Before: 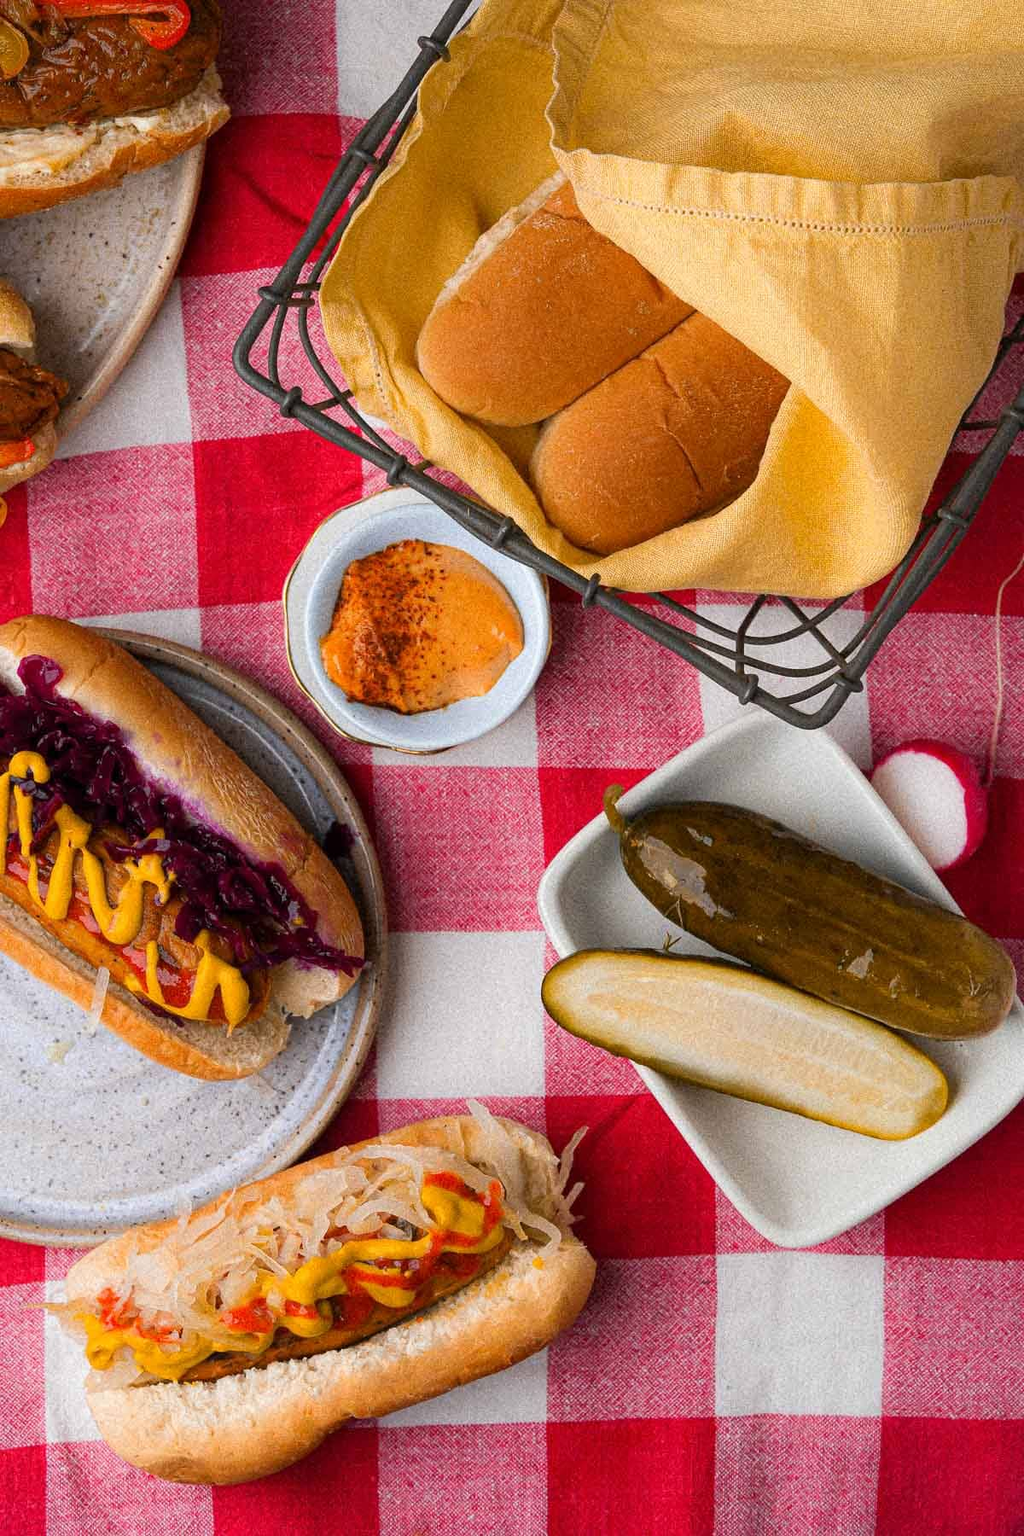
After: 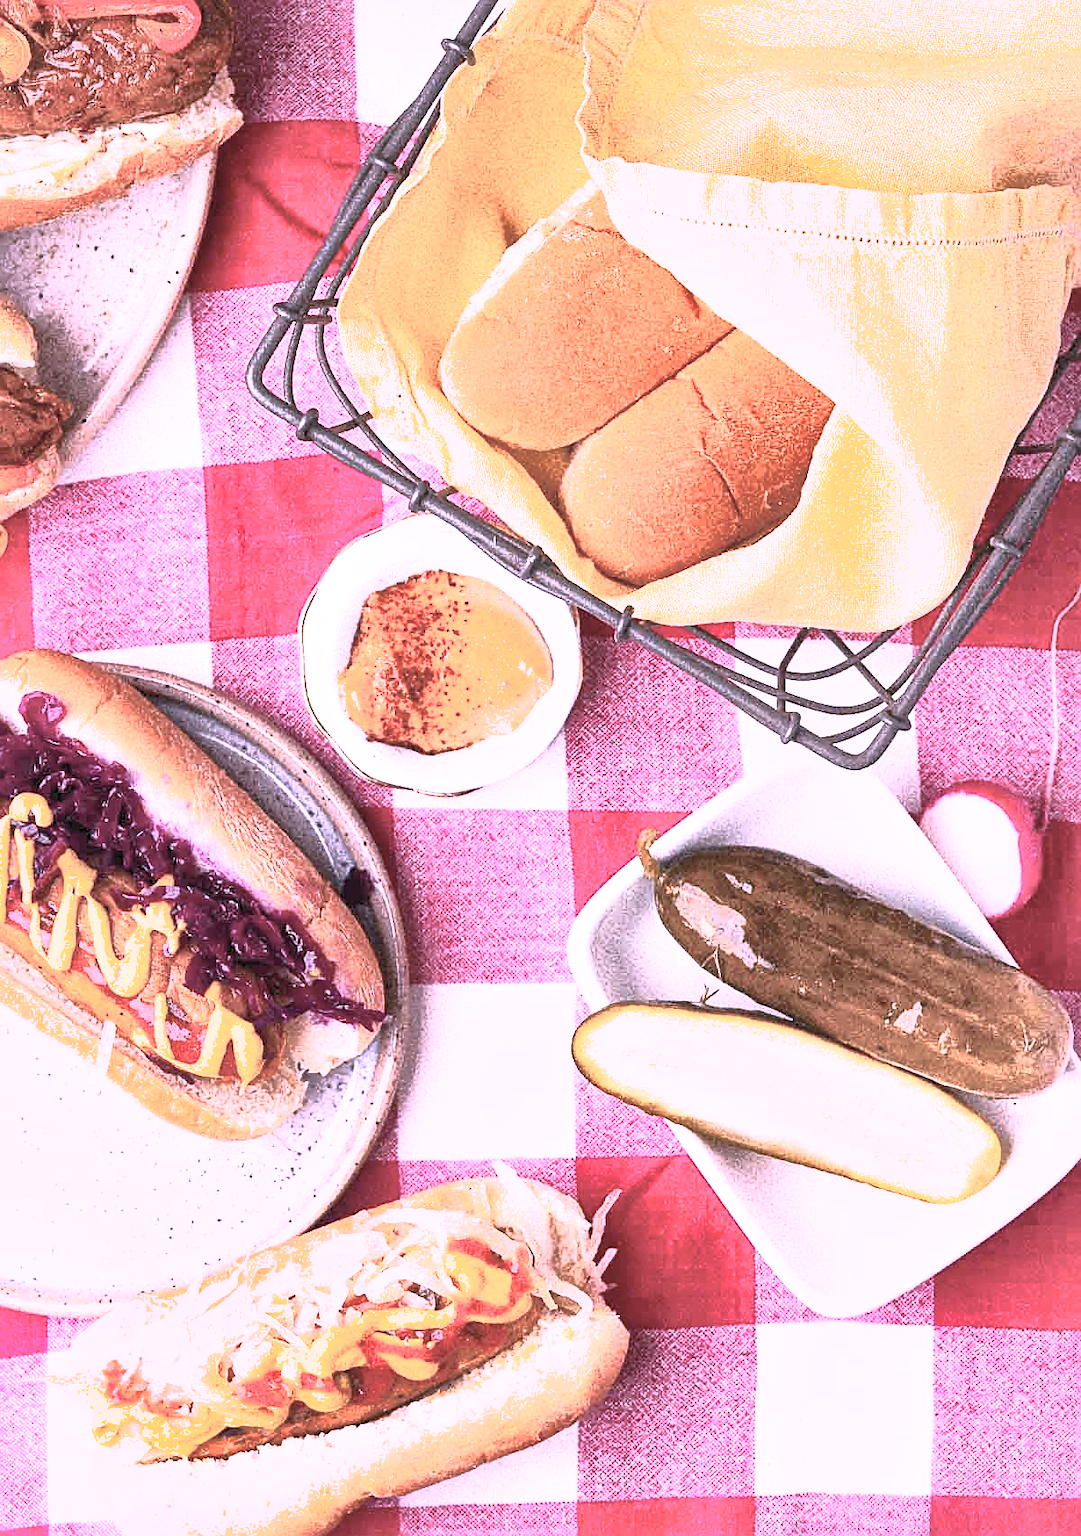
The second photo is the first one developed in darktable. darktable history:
contrast brightness saturation: contrast 0.59, brightness 0.58, saturation -0.347
sharpen: on, module defaults
local contrast: mode bilateral grid, contrast 19, coarseness 50, detail 141%, midtone range 0.2
exposure: black level correction 0, exposure 1.103 EV, compensate exposure bias true, compensate highlight preservation false
shadows and highlights: on, module defaults
tone equalizer: -7 EV 0.148 EV, -6 EV 0.562 EV, -5 EV 1.13 EV, -4 EV 1.3 EV, -3 EV 1.15 EV, -2 EV 0.6 EV, -1 EV 0.158 EV, smoothing diameter 24.82%, edges refinement/feathering 6.77, preserve details guided filter
color correction: highlights a* 15.56, highlights b* -20.35
crop and rotate: top 0.01%, bottom 5.255%
